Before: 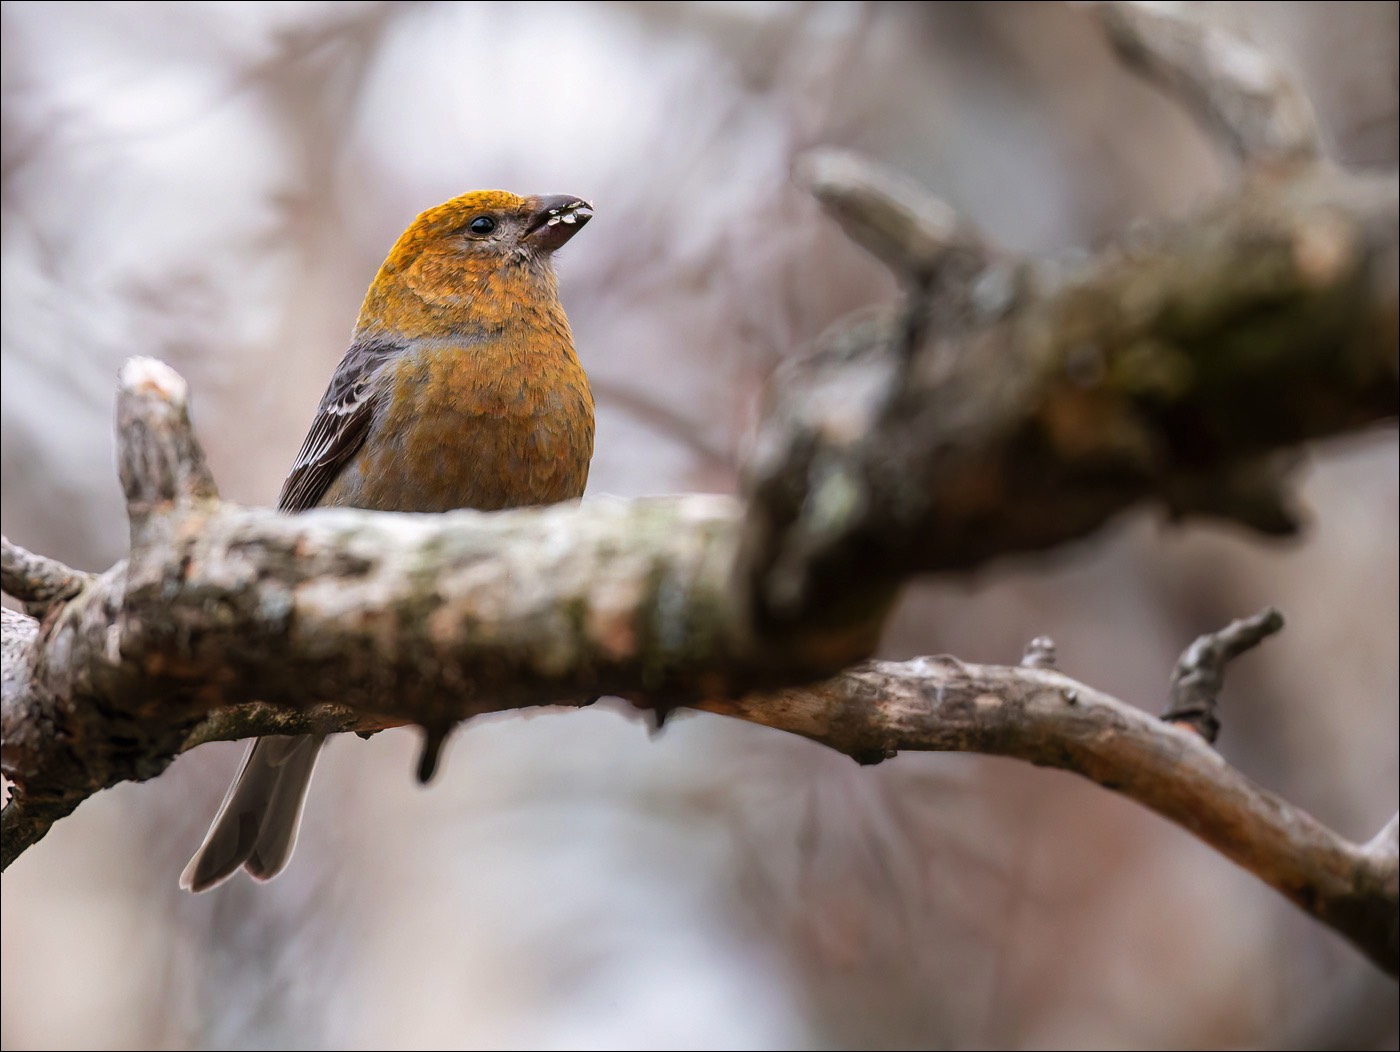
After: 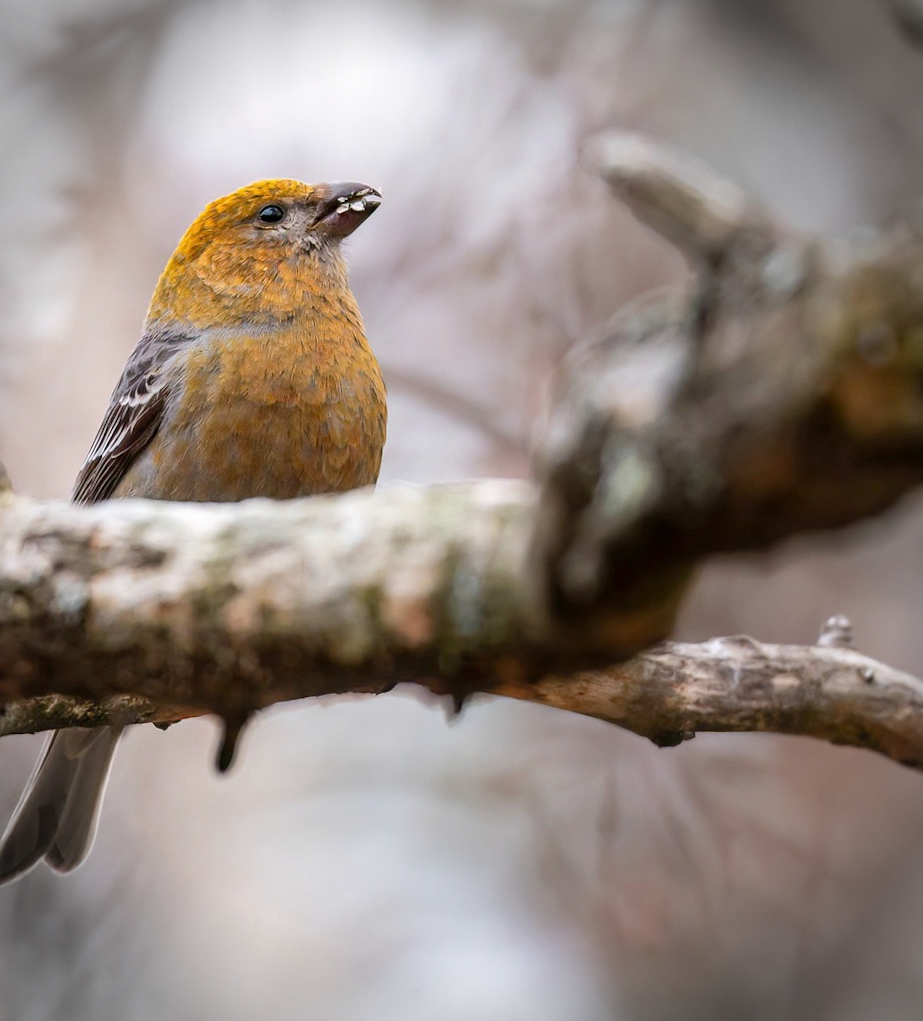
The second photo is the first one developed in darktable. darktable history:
vignetting: fall-off start 88.03%, fall-off radius 24.9%
rotate and perspective: rotation -1°, crop left 0.011, crop right 0.989, crop top 0.025, crop bottom 0.975
crop and rotate: left 14.385%, right 18.948%
